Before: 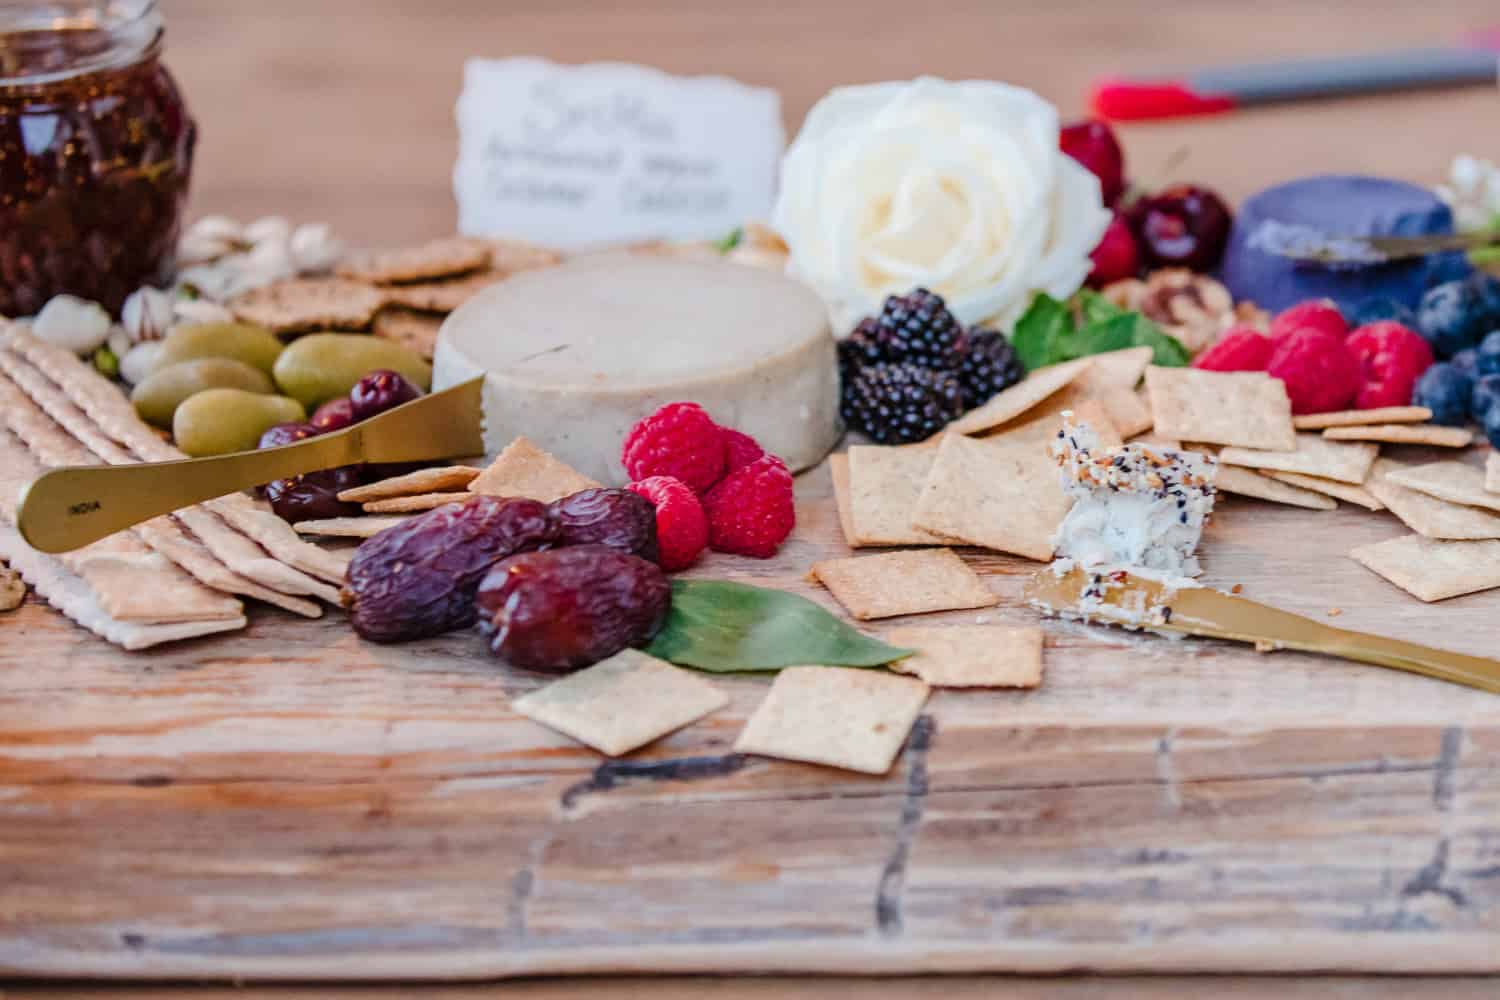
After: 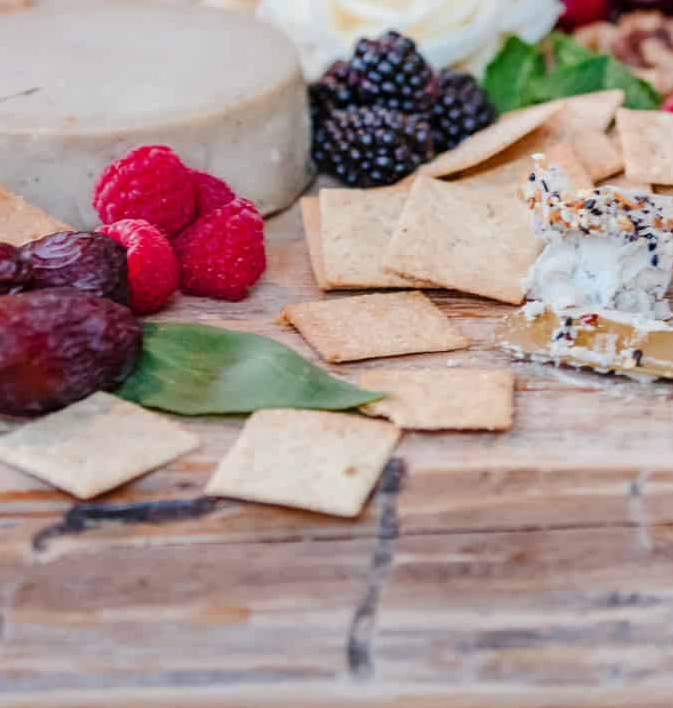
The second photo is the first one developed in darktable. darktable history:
crop: left 35.29%, top 25.756%, right 19.814%, bottom 3.404%
